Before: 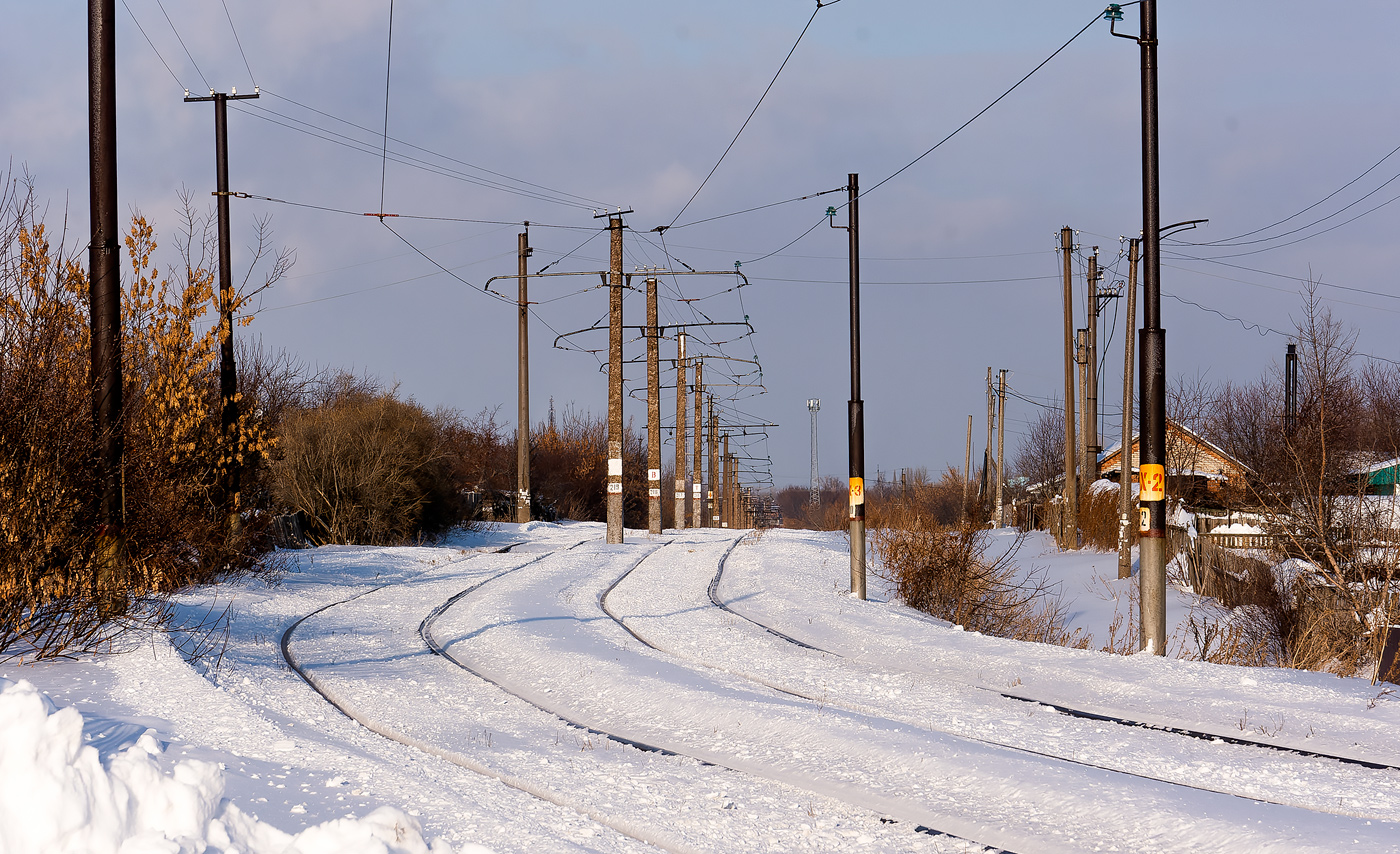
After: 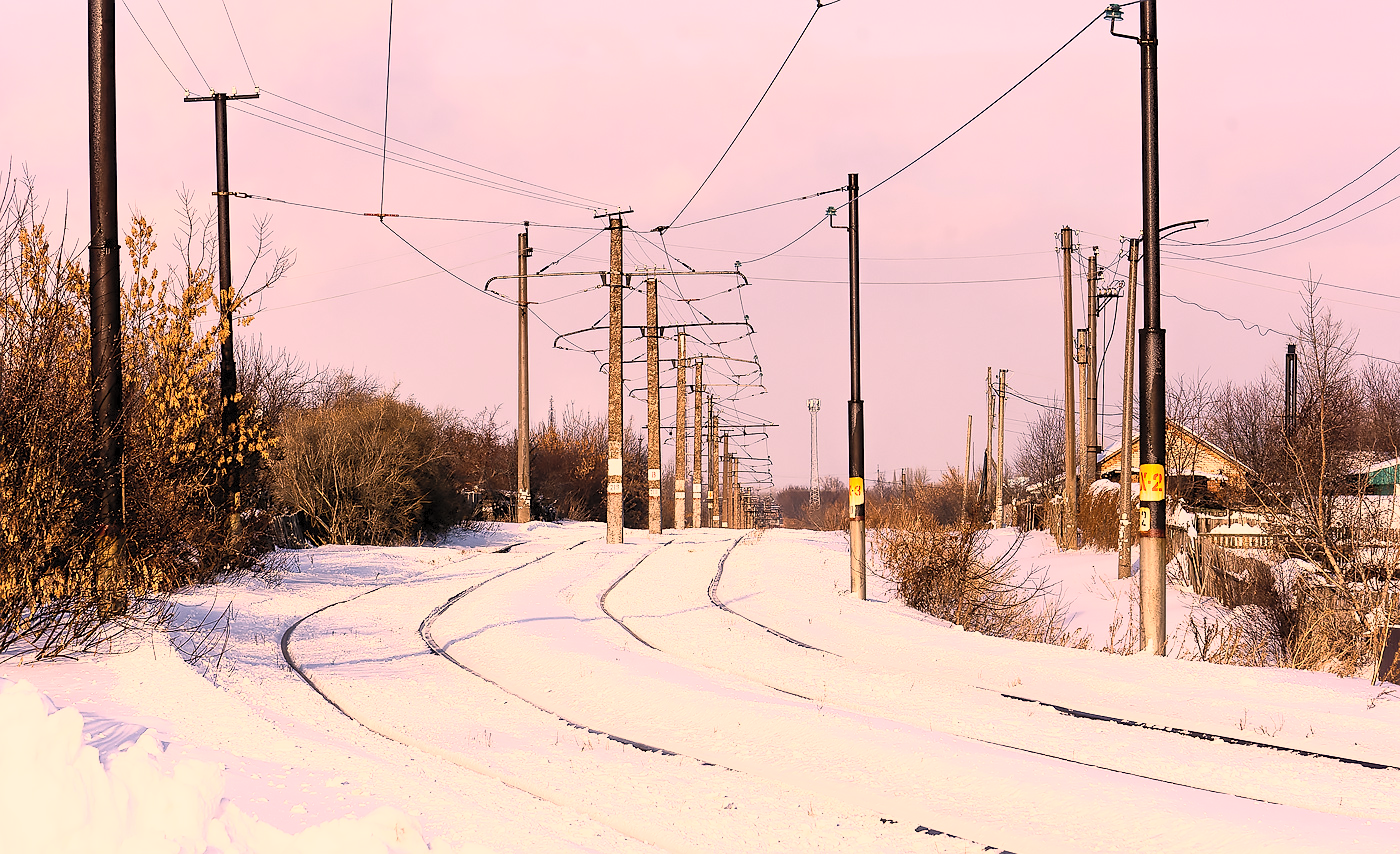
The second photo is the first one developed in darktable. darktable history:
contrast brightness saturation: contrast 0.38, brightness 0.519
sharpen: radius 1.043, threshold 0.872
color correction: highlights a* 17.7, highlights b* 18.82
